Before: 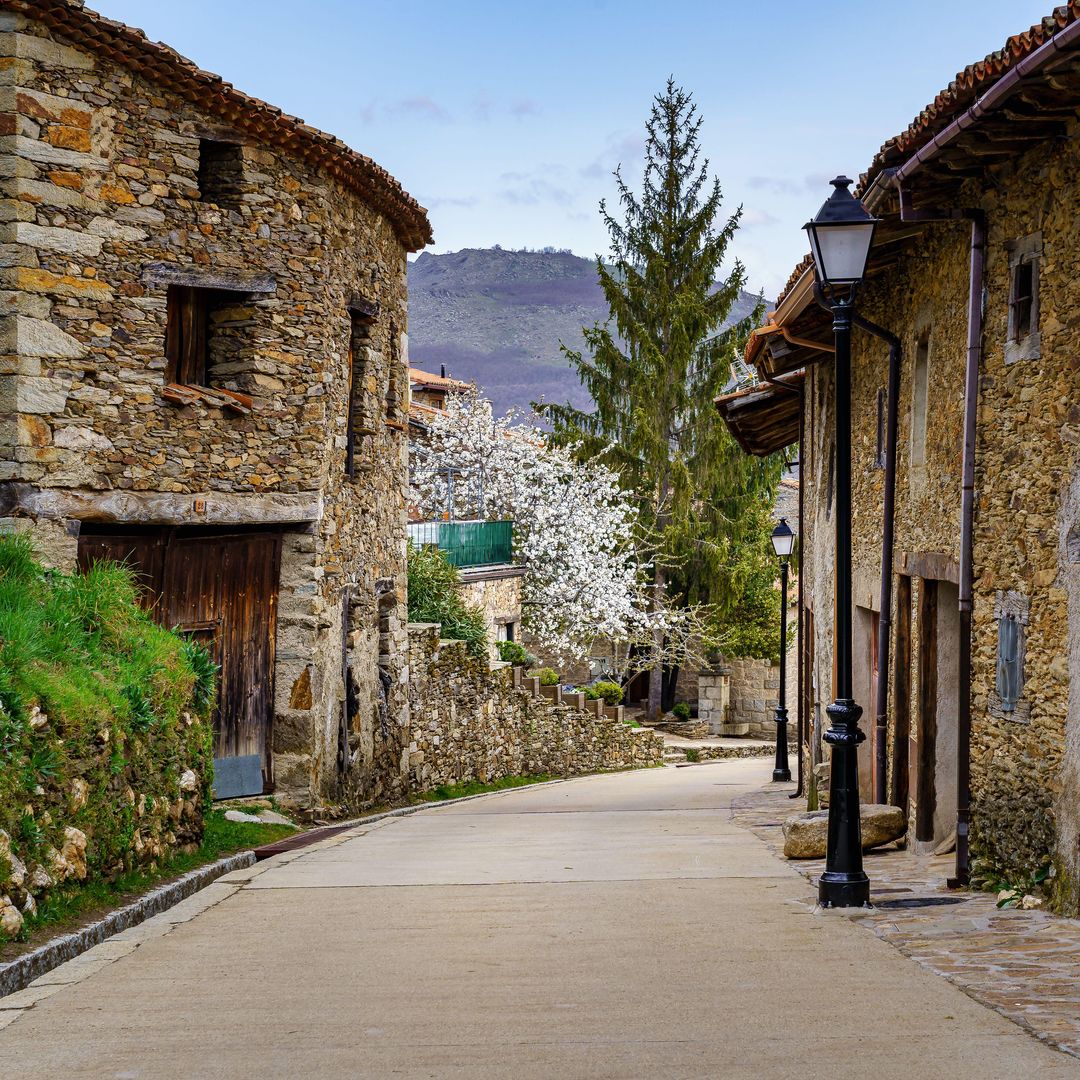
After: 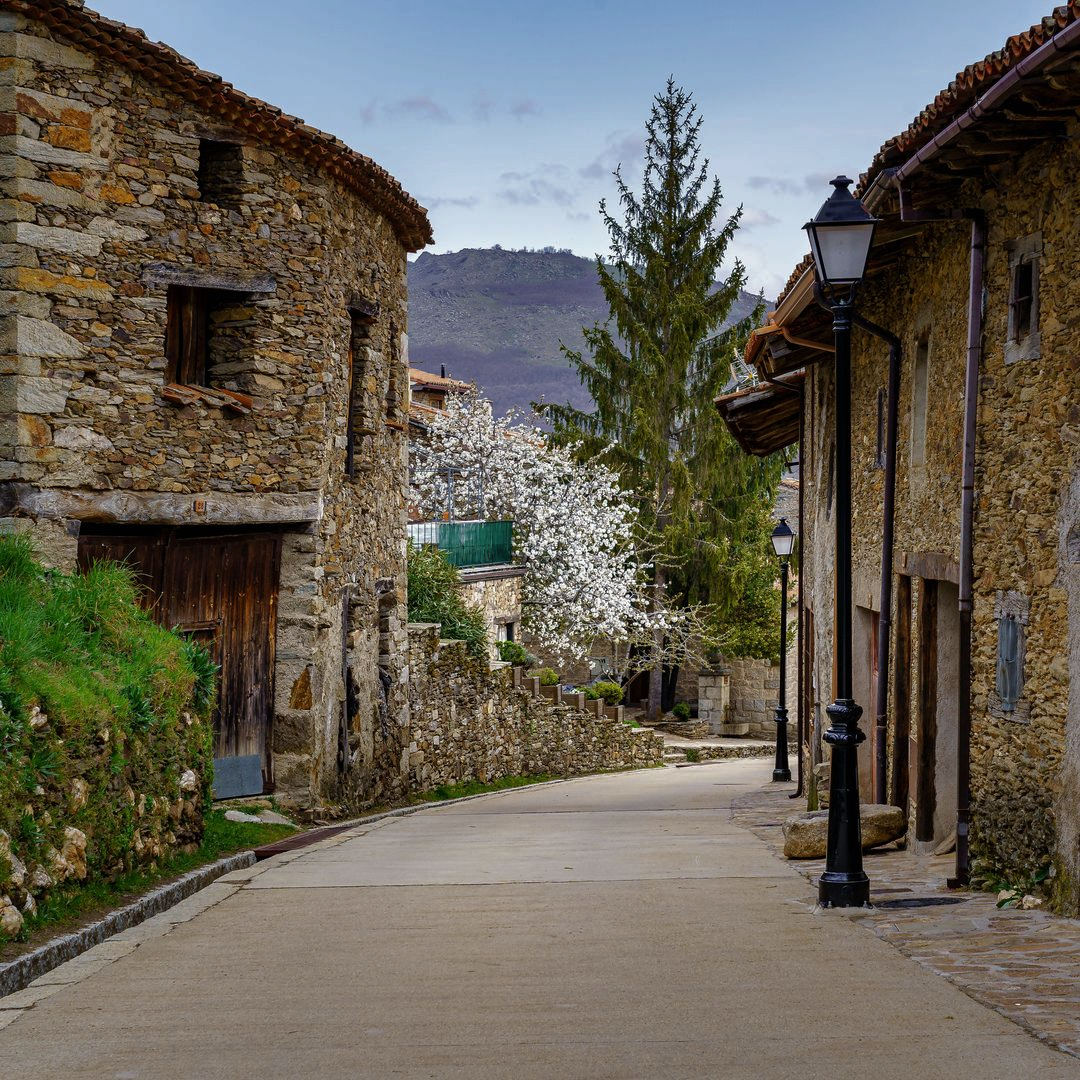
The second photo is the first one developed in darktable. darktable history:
base curve: curves: ch0 [(0, 0) (0.595, 0.418) (1, 1)]
